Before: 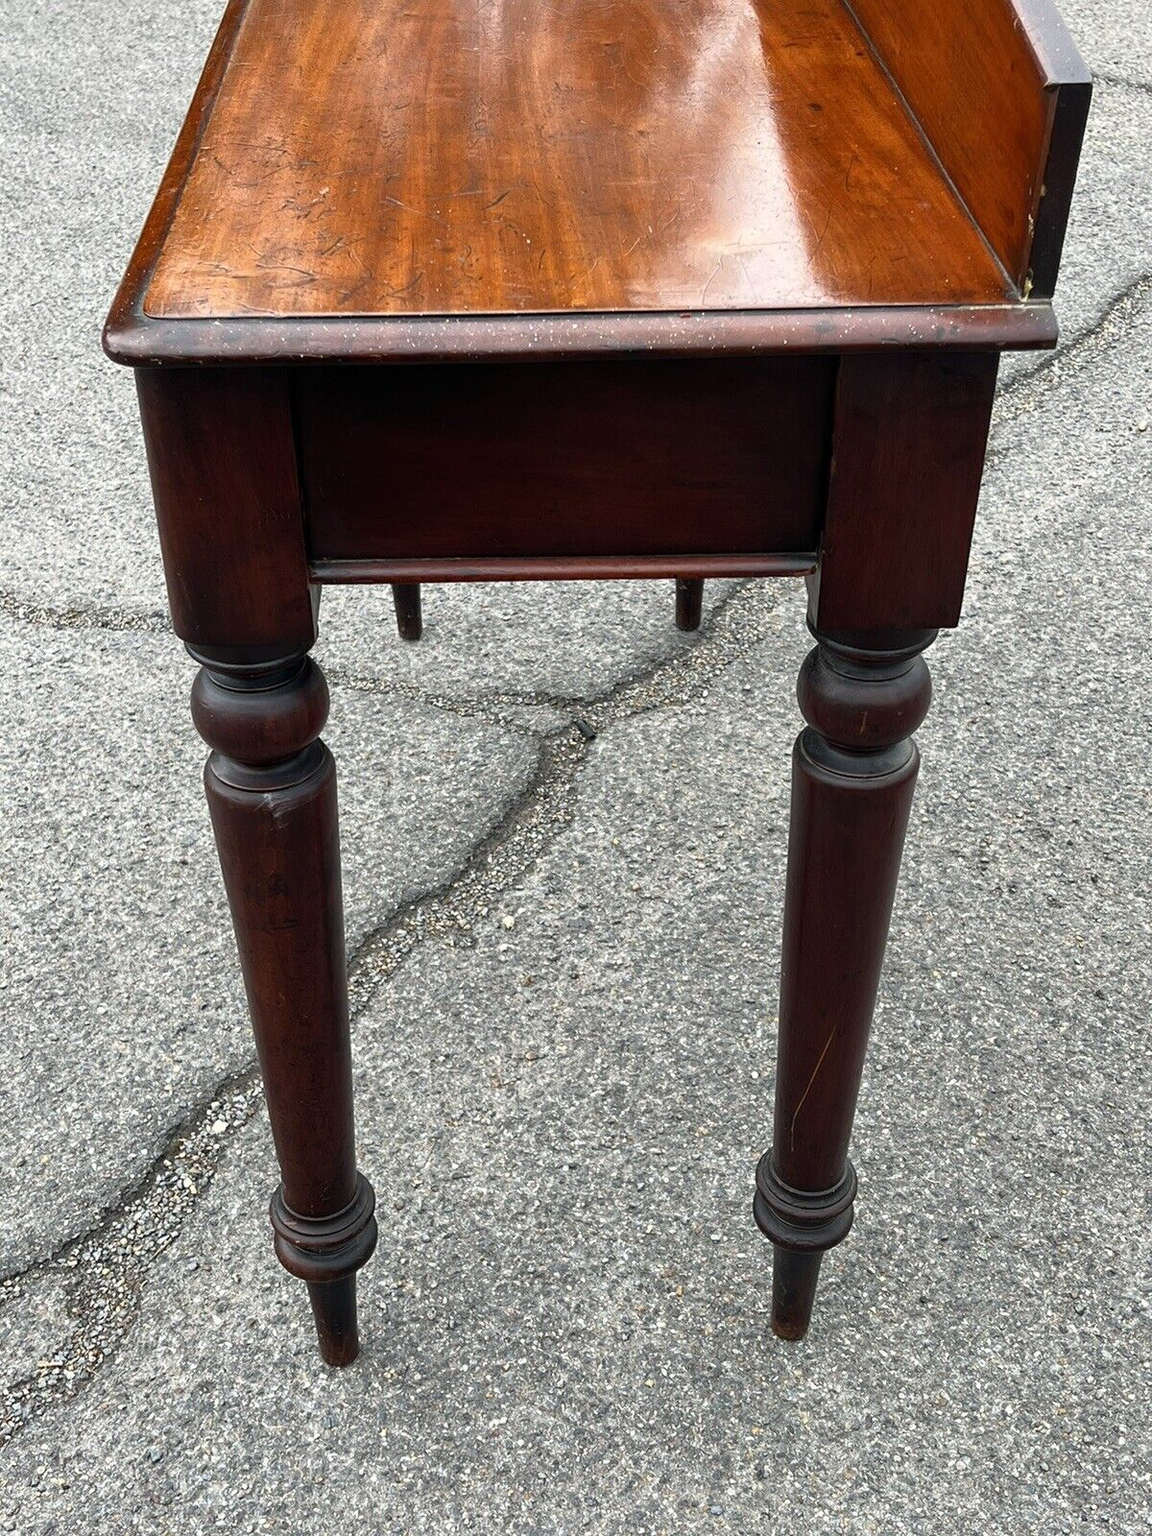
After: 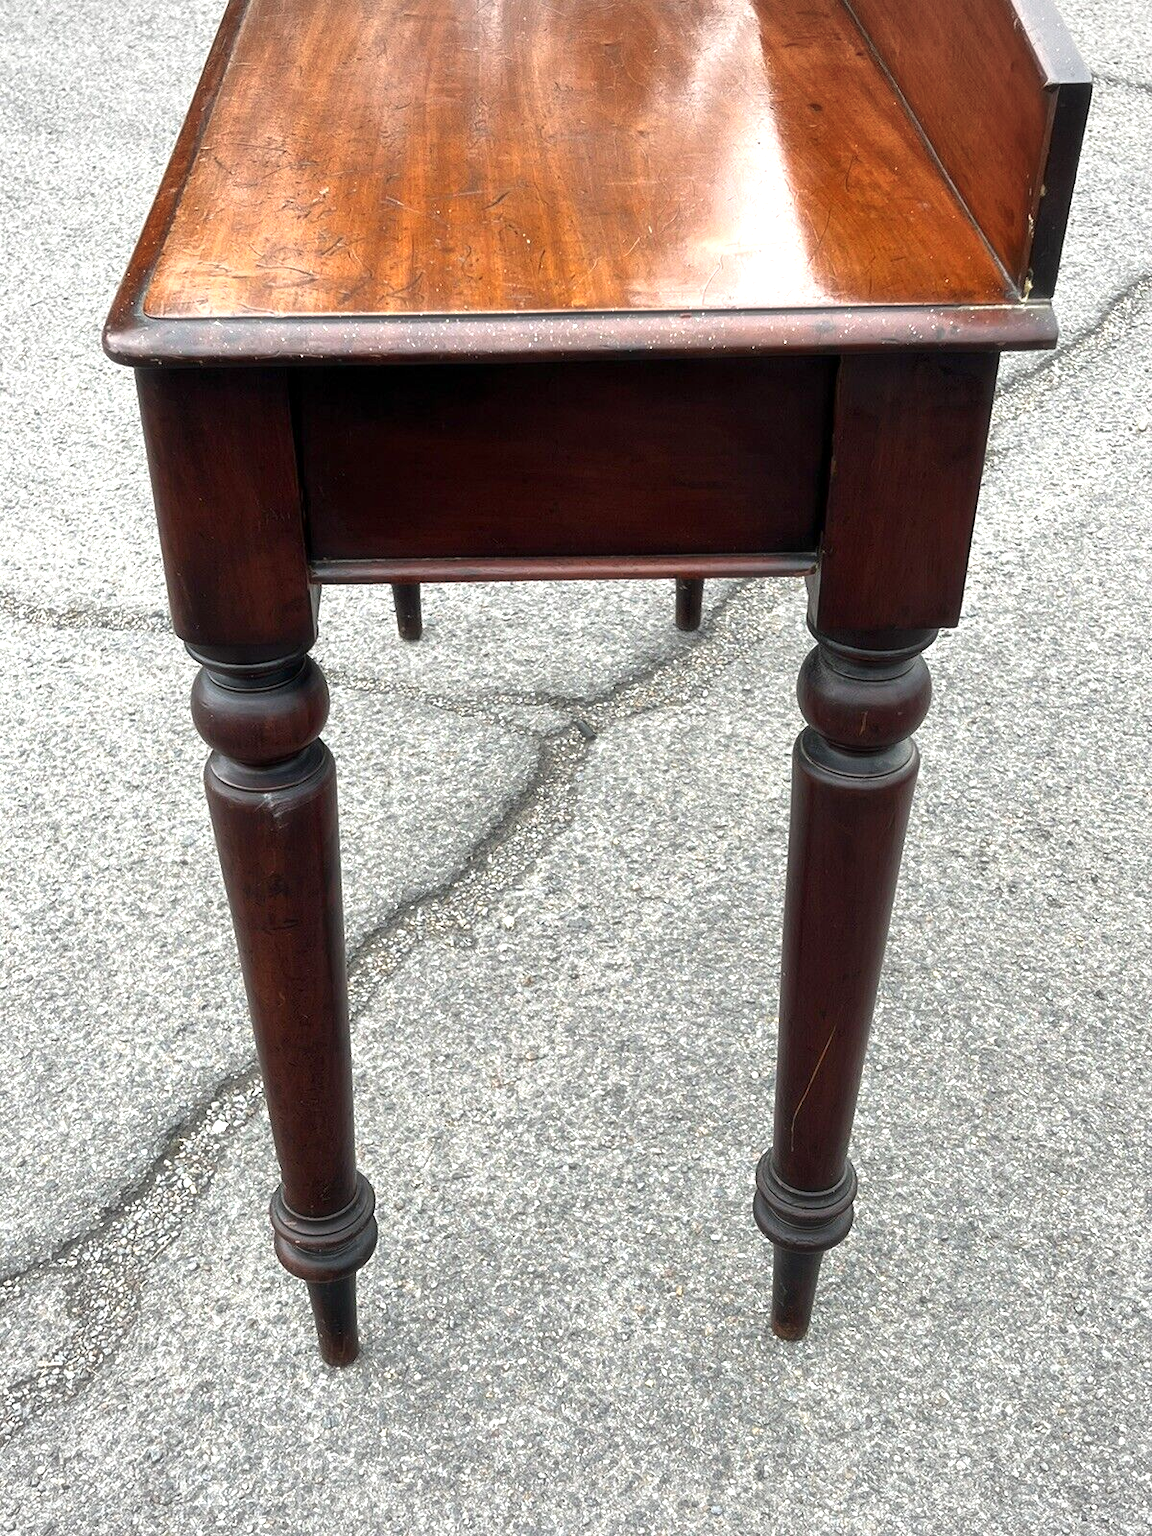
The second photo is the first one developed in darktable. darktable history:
vignetting: brightness -0.167
exposure: black level correction 0.001, exposure 0.5 EV, compensate exposure bias true, compensate highlight preservation false
haze removal: strength -0.09, adaptive false
